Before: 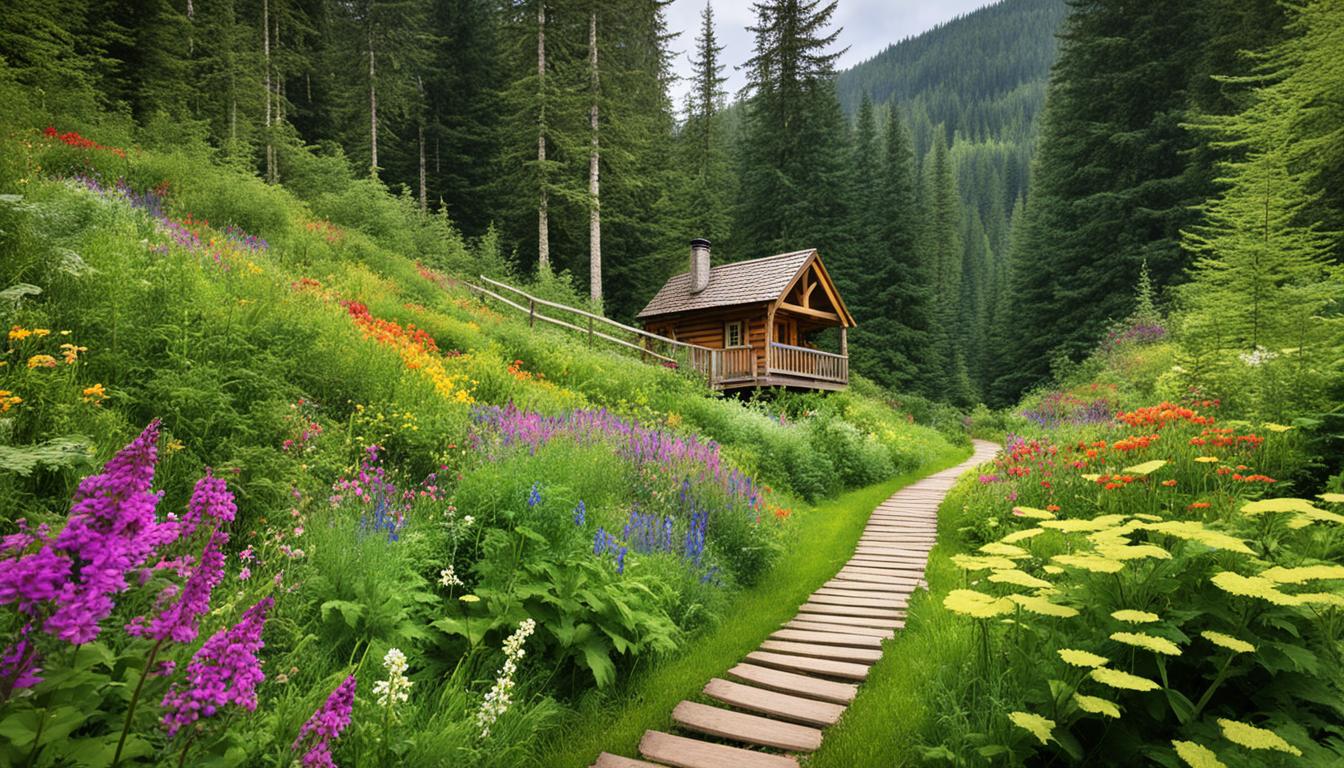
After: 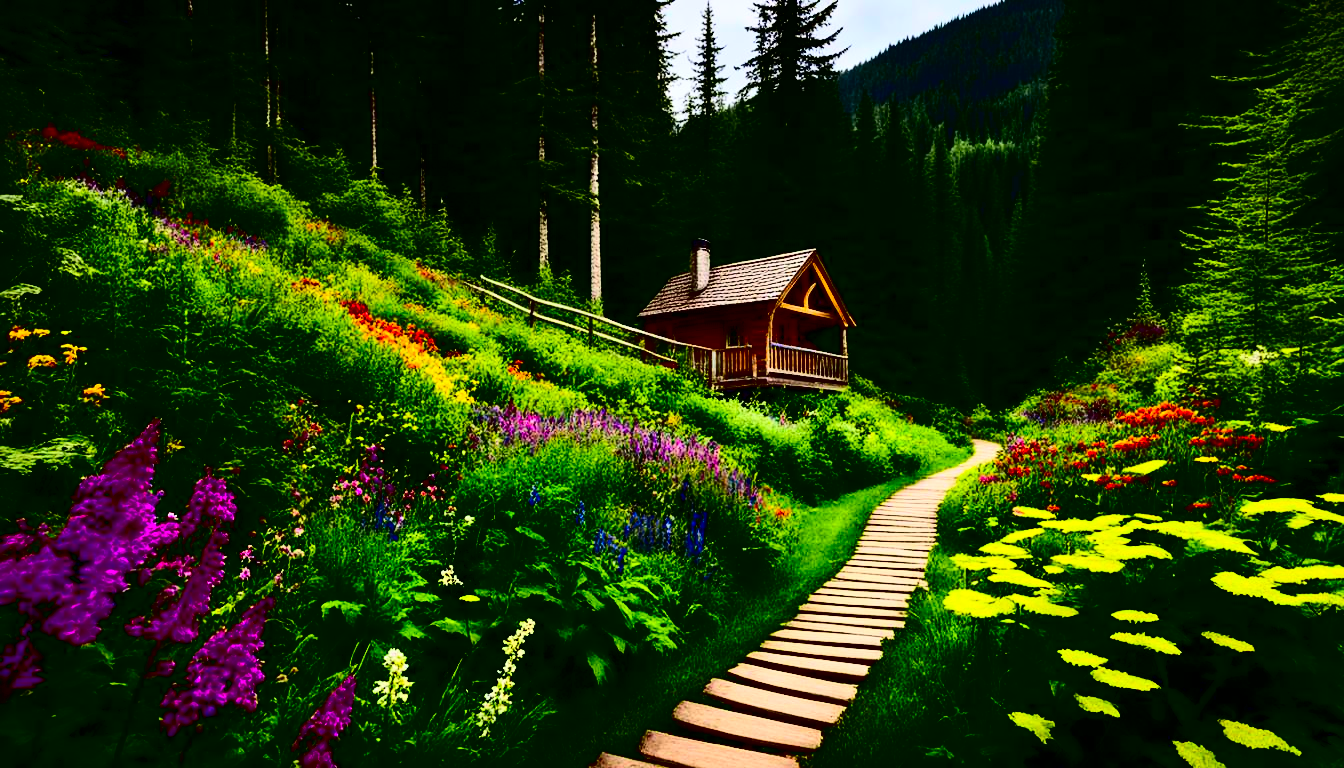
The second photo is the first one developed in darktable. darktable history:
shadows and highlights: shadows -20.7, highlights 98.83, soften with gaussian
contrast brightness saturation: contrast 0.753, brightness -0.99, saturation 0.984
